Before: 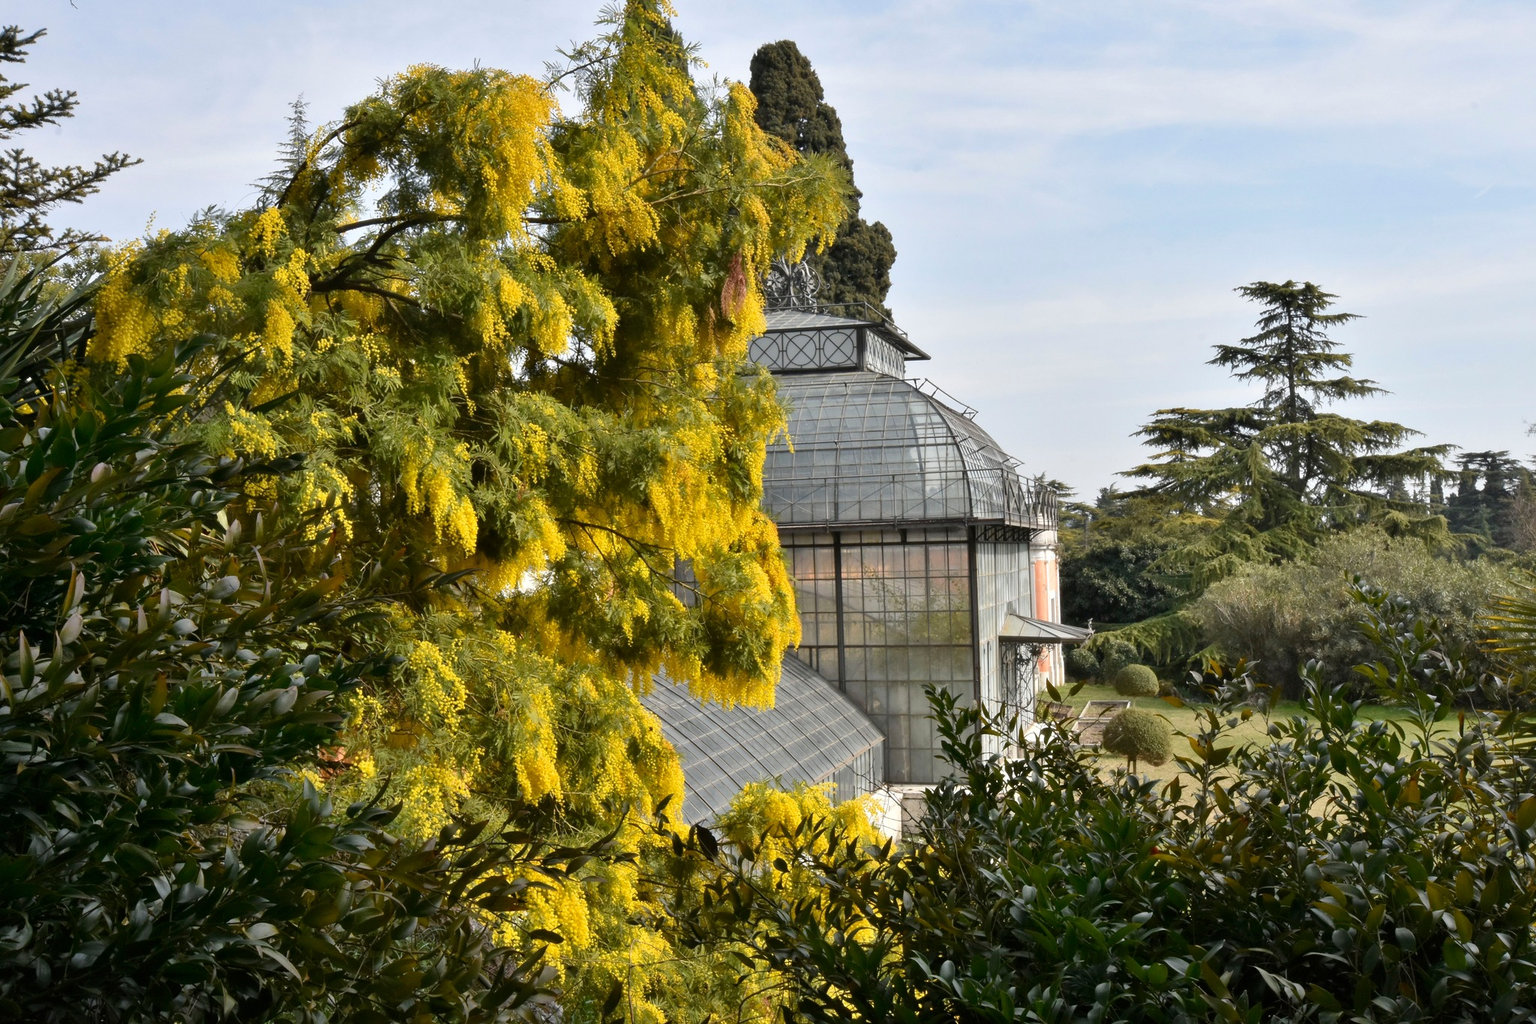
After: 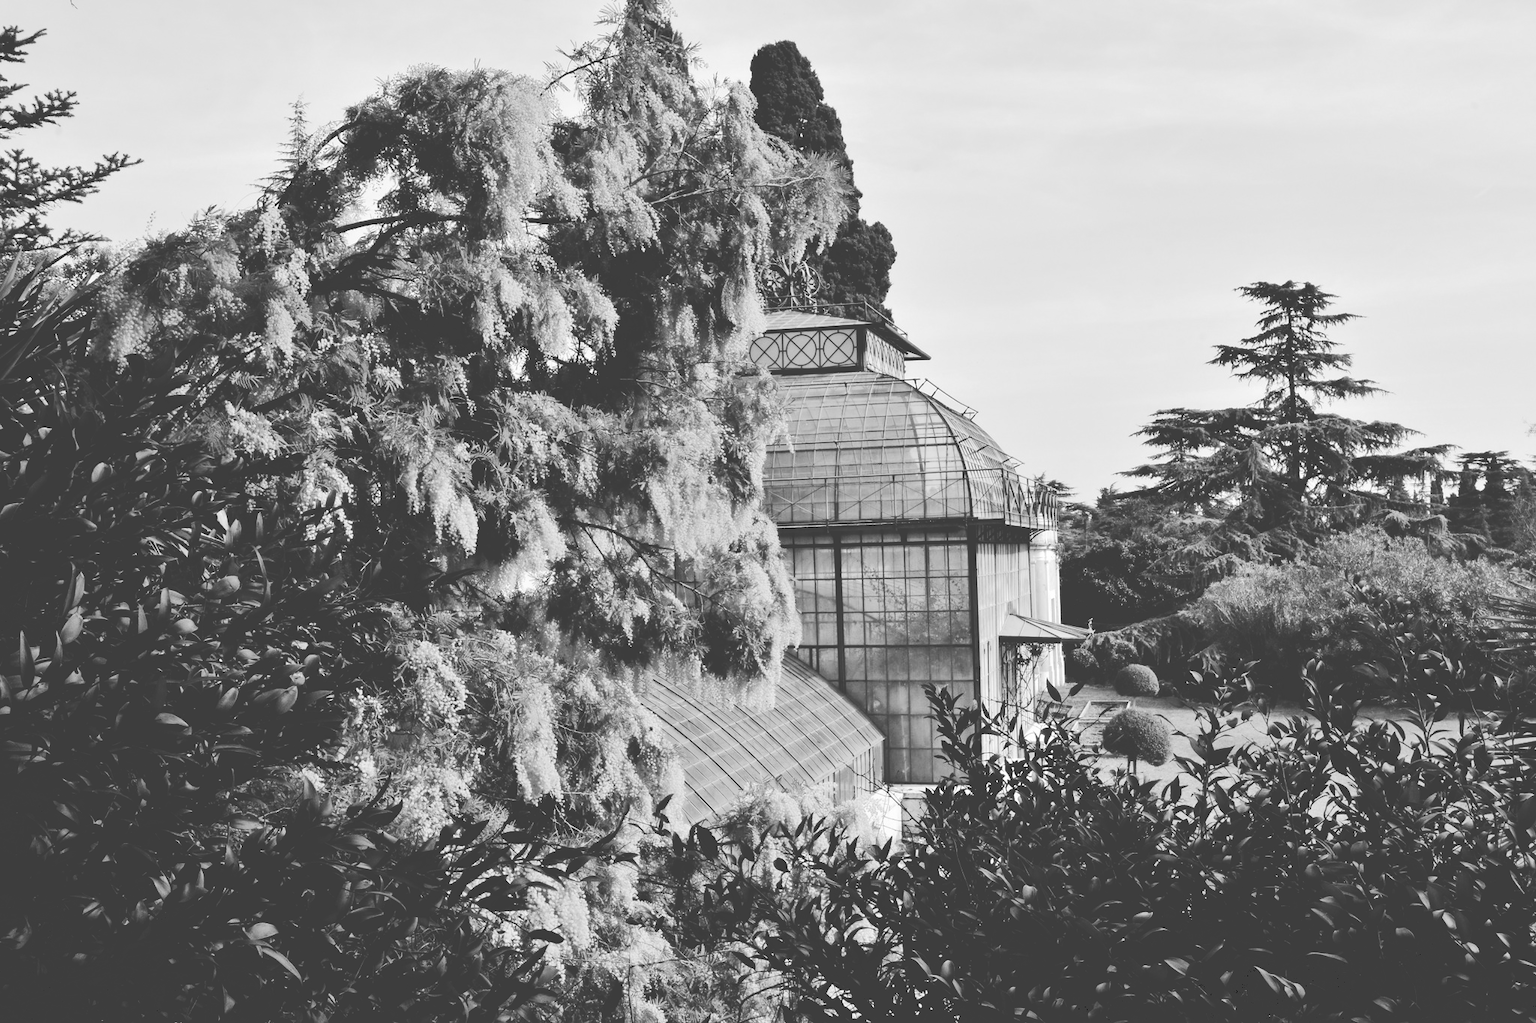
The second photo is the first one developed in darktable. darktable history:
tone curve: curves: ch0 [(0, 0) (0.003, 0.26) (0.011, 0.26) (0.025, 0.26) (0.044, 0.257) (0.069, 0.257) (0.1, 0.257) (0.136, 0.255) (0.177, 0.258) (0.224, 0.272) (0.277, 0.294) (0.335, 0.346) (0.399, 0.422) (0.468, 0.536) (0.543, 0.657) (0.623, 0.757) (0.709, 0.823) (0.801, 0.872) (0.898, 0.92) (1, 1)], preserve colors none
monochrome: on, module defaults
